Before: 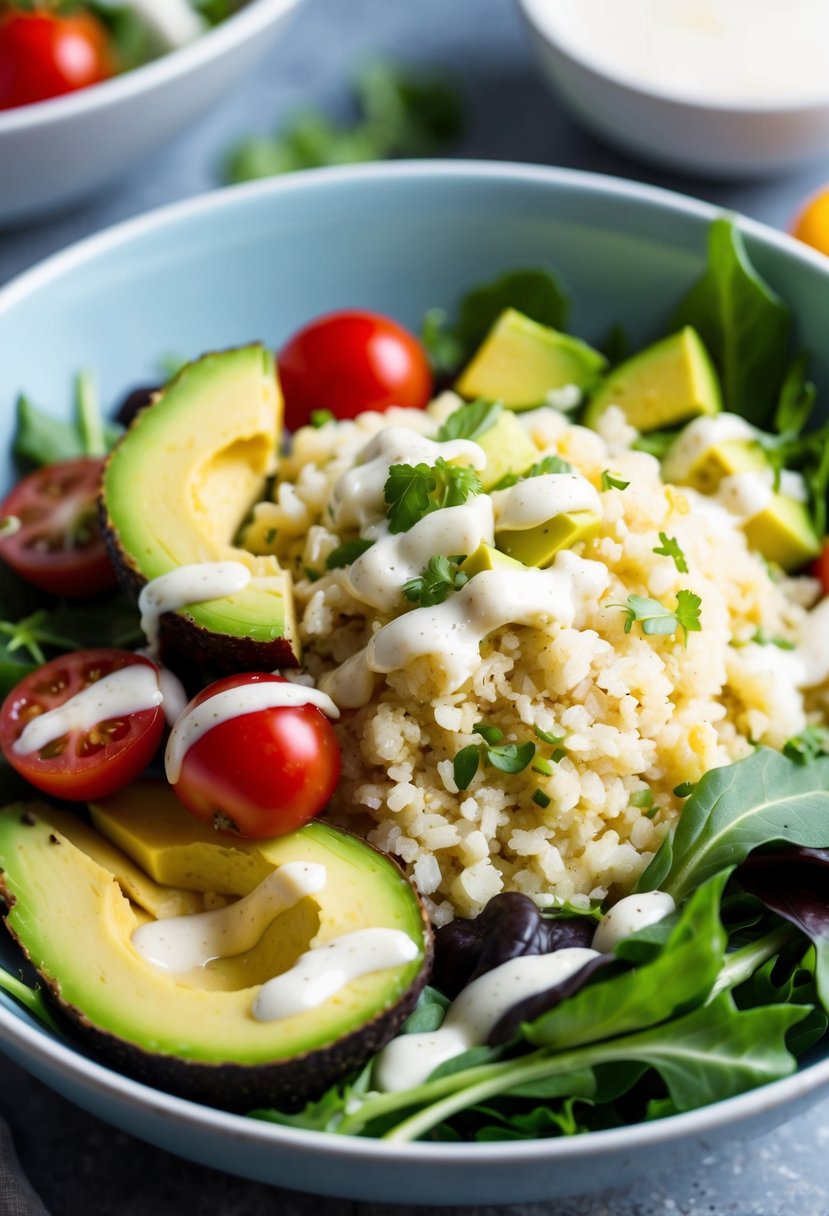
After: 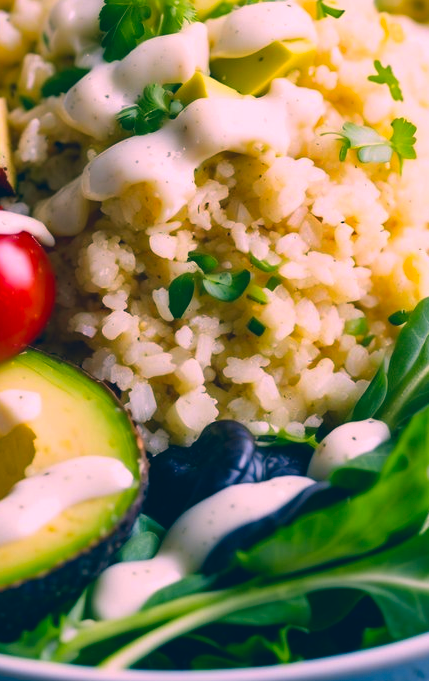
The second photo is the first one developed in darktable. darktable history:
crop: left 34.479%, top 38.822%, right 13.718%, bottom 5.172%
color correction: highlights a* 17.03, highlights b* 0.205, shadows a* -15.38, shadows b* -14.56, saturation 1.5
contrast brightness saturation: contrast -0.08, brightness -0.04, saturation -0.11
